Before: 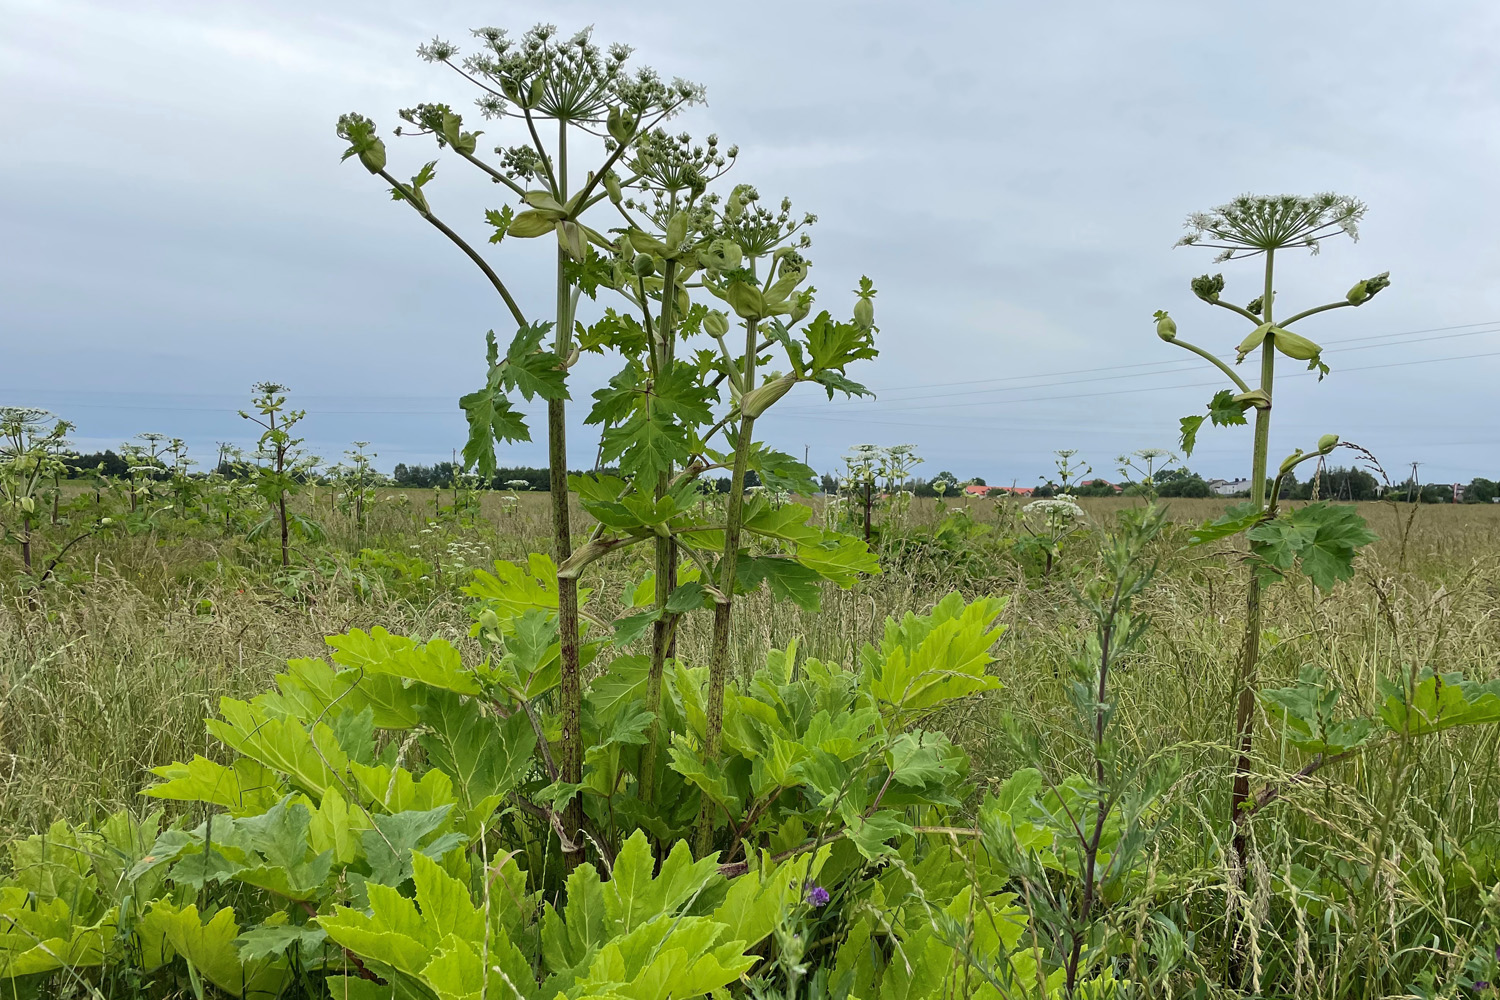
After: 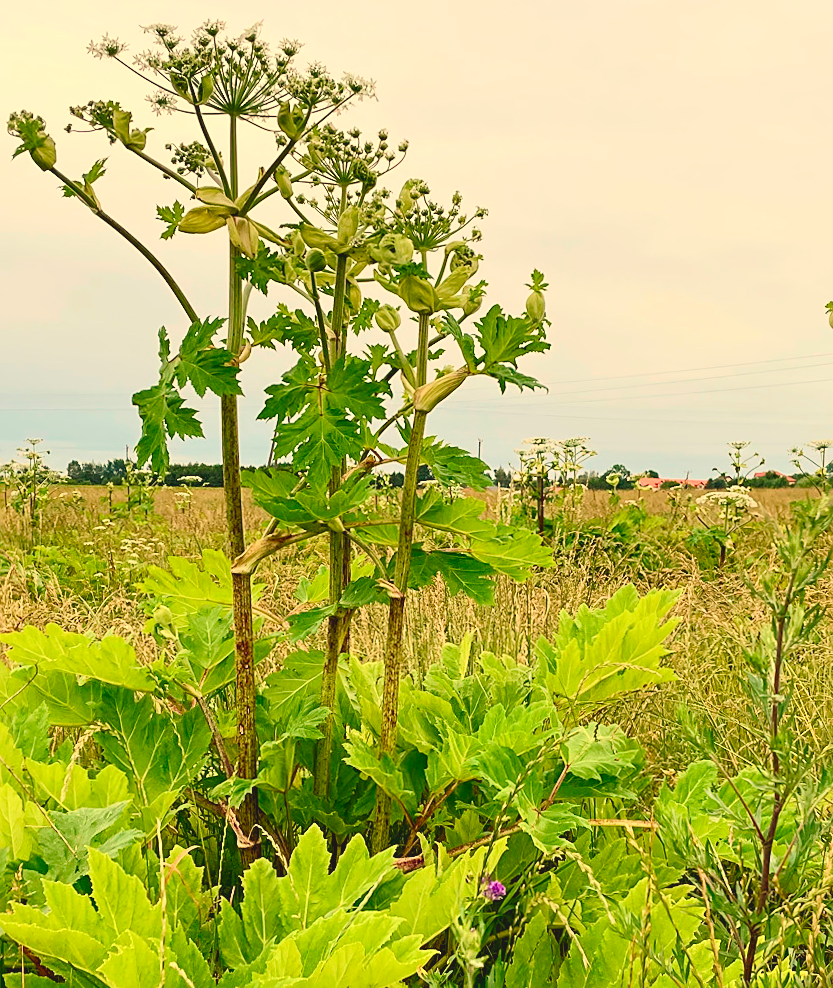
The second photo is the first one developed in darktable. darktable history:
crop: left 21.496%, right 22.254%
white balance: red 1.138, green 0.996, blue 0.812
sharpen: on, module defaults
color correction: highlights a* -2.73, highlights b* -2.09, shadows a* 2.41, shadows b* 2.73
contrast brightness saturation: contrast 0.24, brightness 0.26, saturation 0.39
color balance rgb: shadows lift › chroma 2%, shadows lift › hue 250°, power › hue 326.4°, highlights gain › chroma 2%, highlights gain › hue 64.8°, global offset › luminance 0.5%, global offset › hue 58.8°, perceptual saturation grading › highlights -25%, perceptual saturation grading › shadows 30%, global vibrance 15%
rotate and perspective: rotation -0.45°, automatic cropping original format, crop left 0.008, crop right 0.992, crop top 0.012, crop bottom 0.988
